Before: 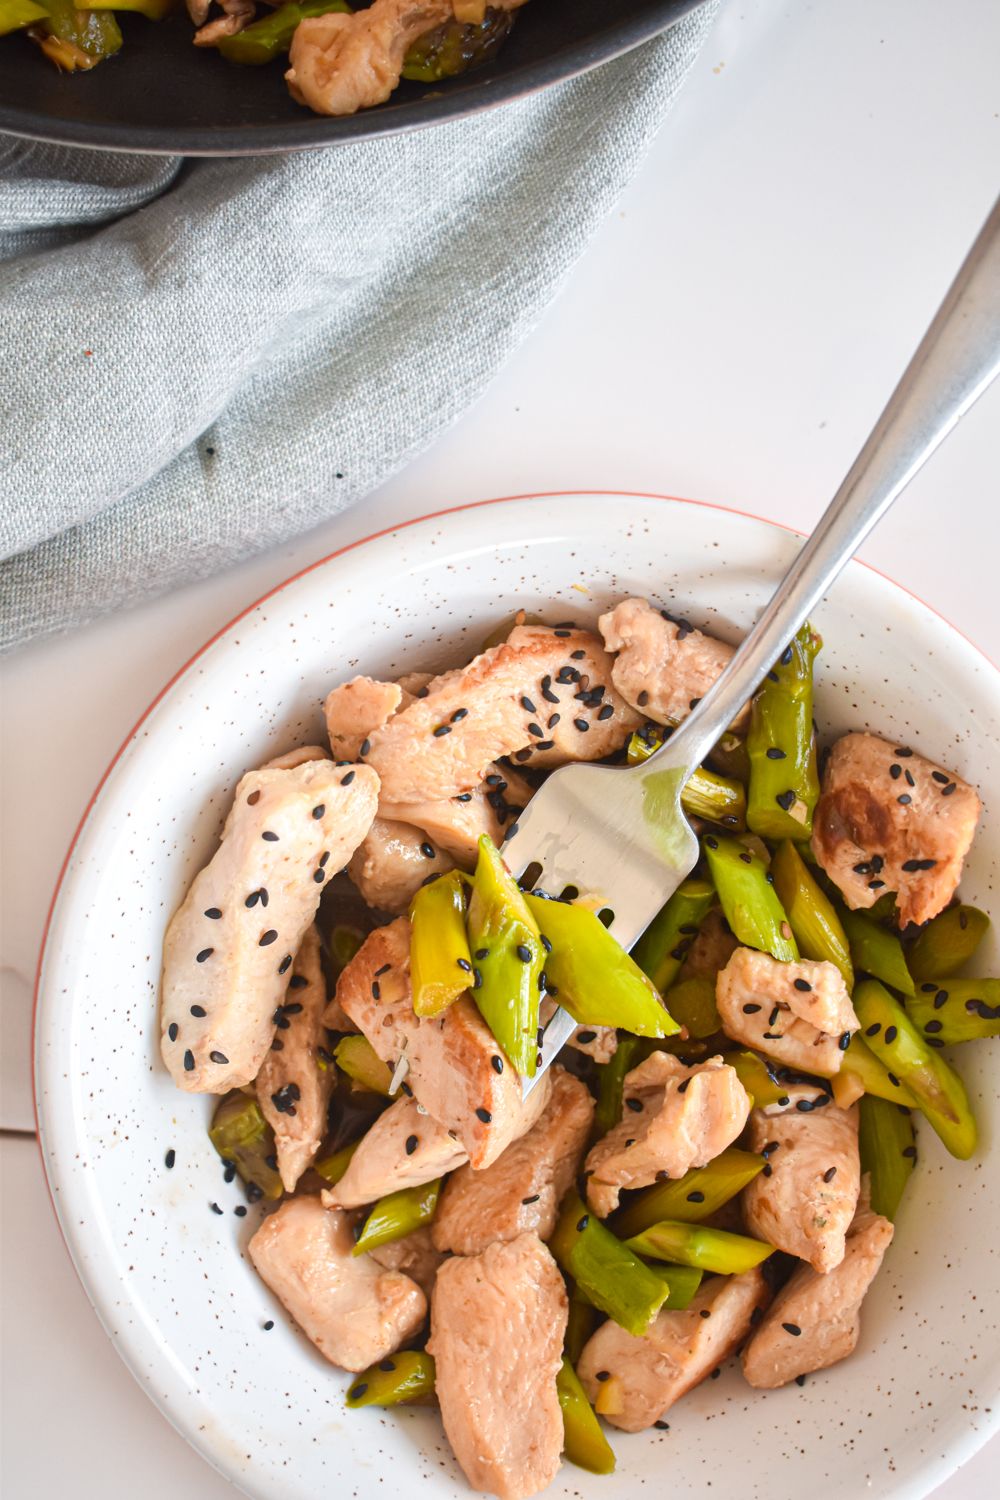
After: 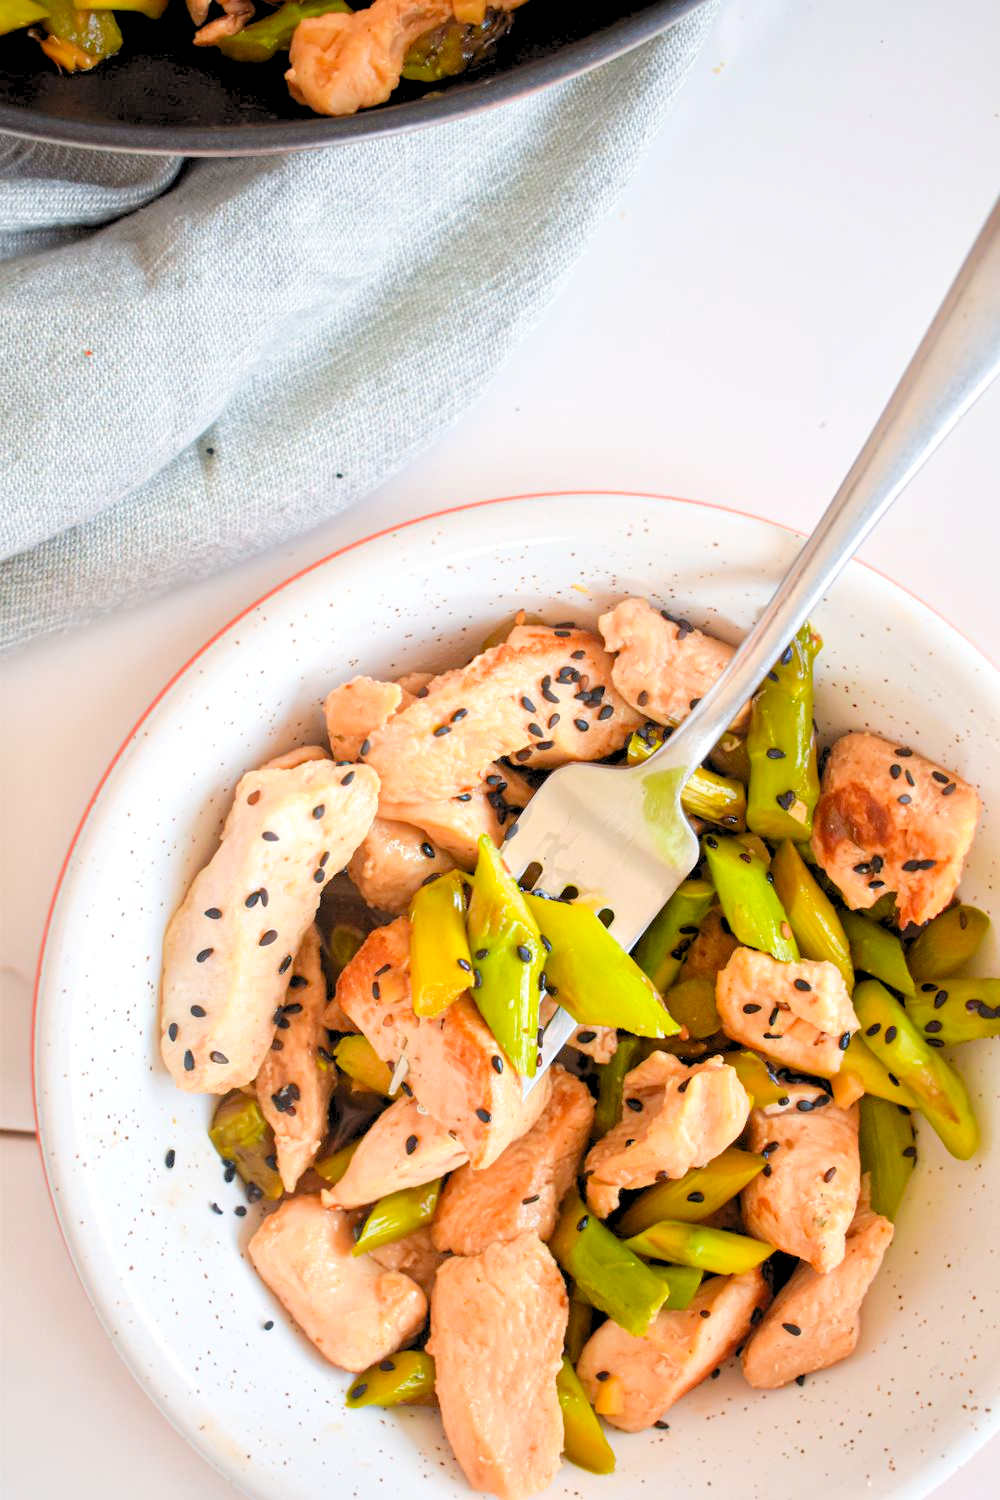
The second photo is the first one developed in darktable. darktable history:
contrast brightness saturation: saturation 0.122
levels: levels [0.093, 0.434, 0.988]
